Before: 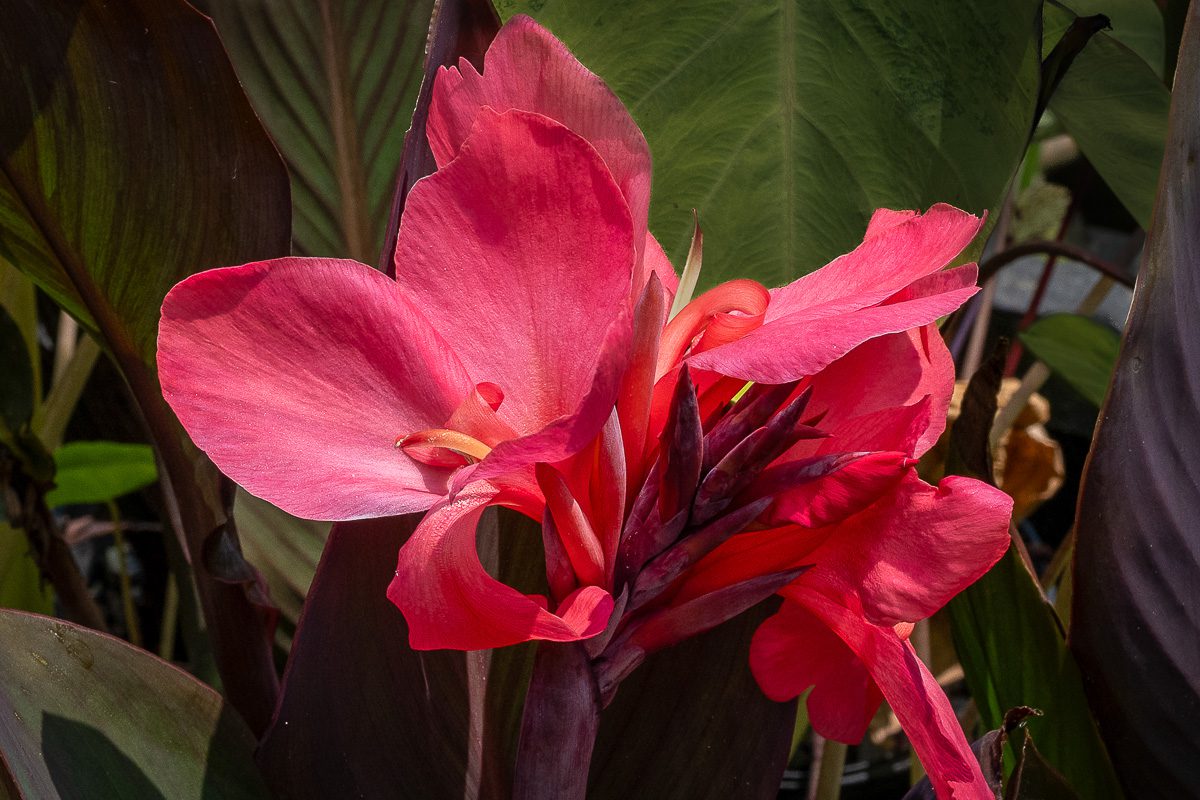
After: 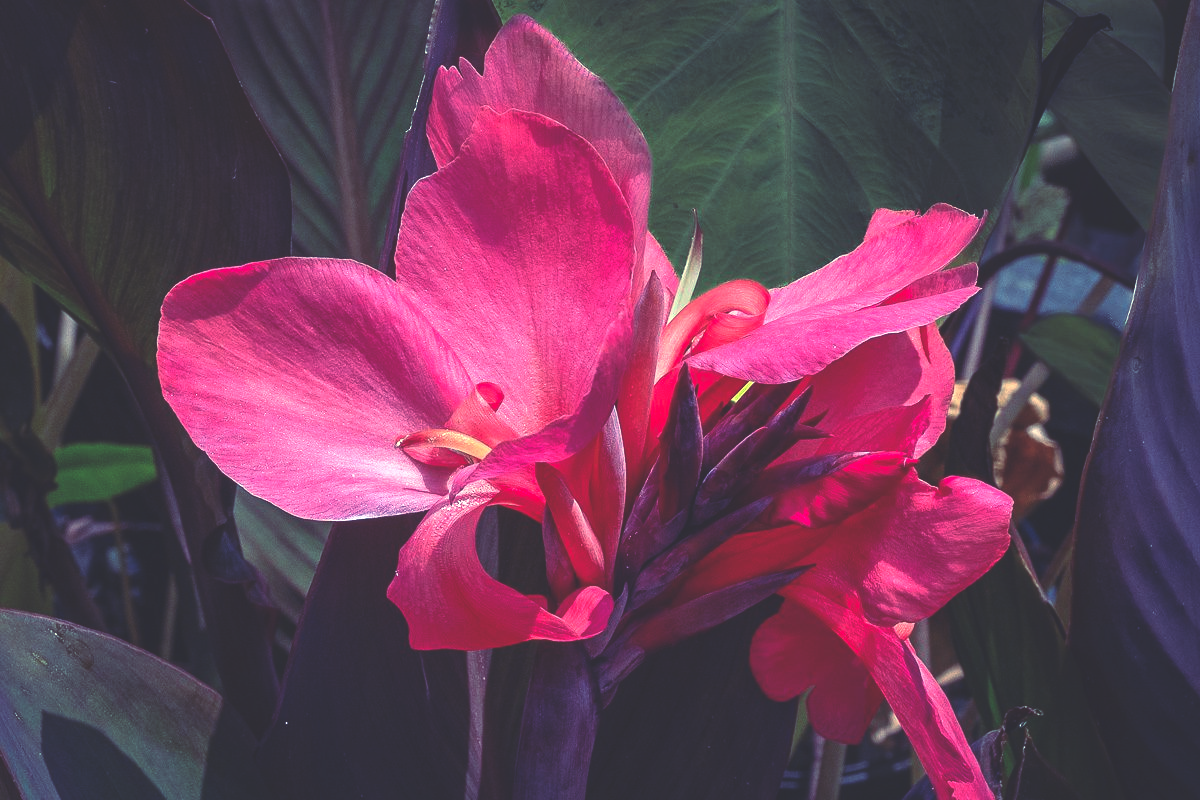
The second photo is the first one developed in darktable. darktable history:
rgb curve: curves: ch0 [(0, 0.186) (0.314, 0.284) (0.576, 0.466) (0.805, 0.691) (0.936, 0.886)]; ch1 [(0, 0.186) (0.314, 0.284) (0.581, 0.534) (0.771, 0.746) (0.936, 0.958)]; ch2 [(0, 0.216) (0.275, 0.39) (1, 1)], mode RGB, independent channels, compensate middle gray true, preserve colors none
exposure: black level correction 0, exposure 0.68 EV, compensate exposure bias true, compensate highlight preservation false
